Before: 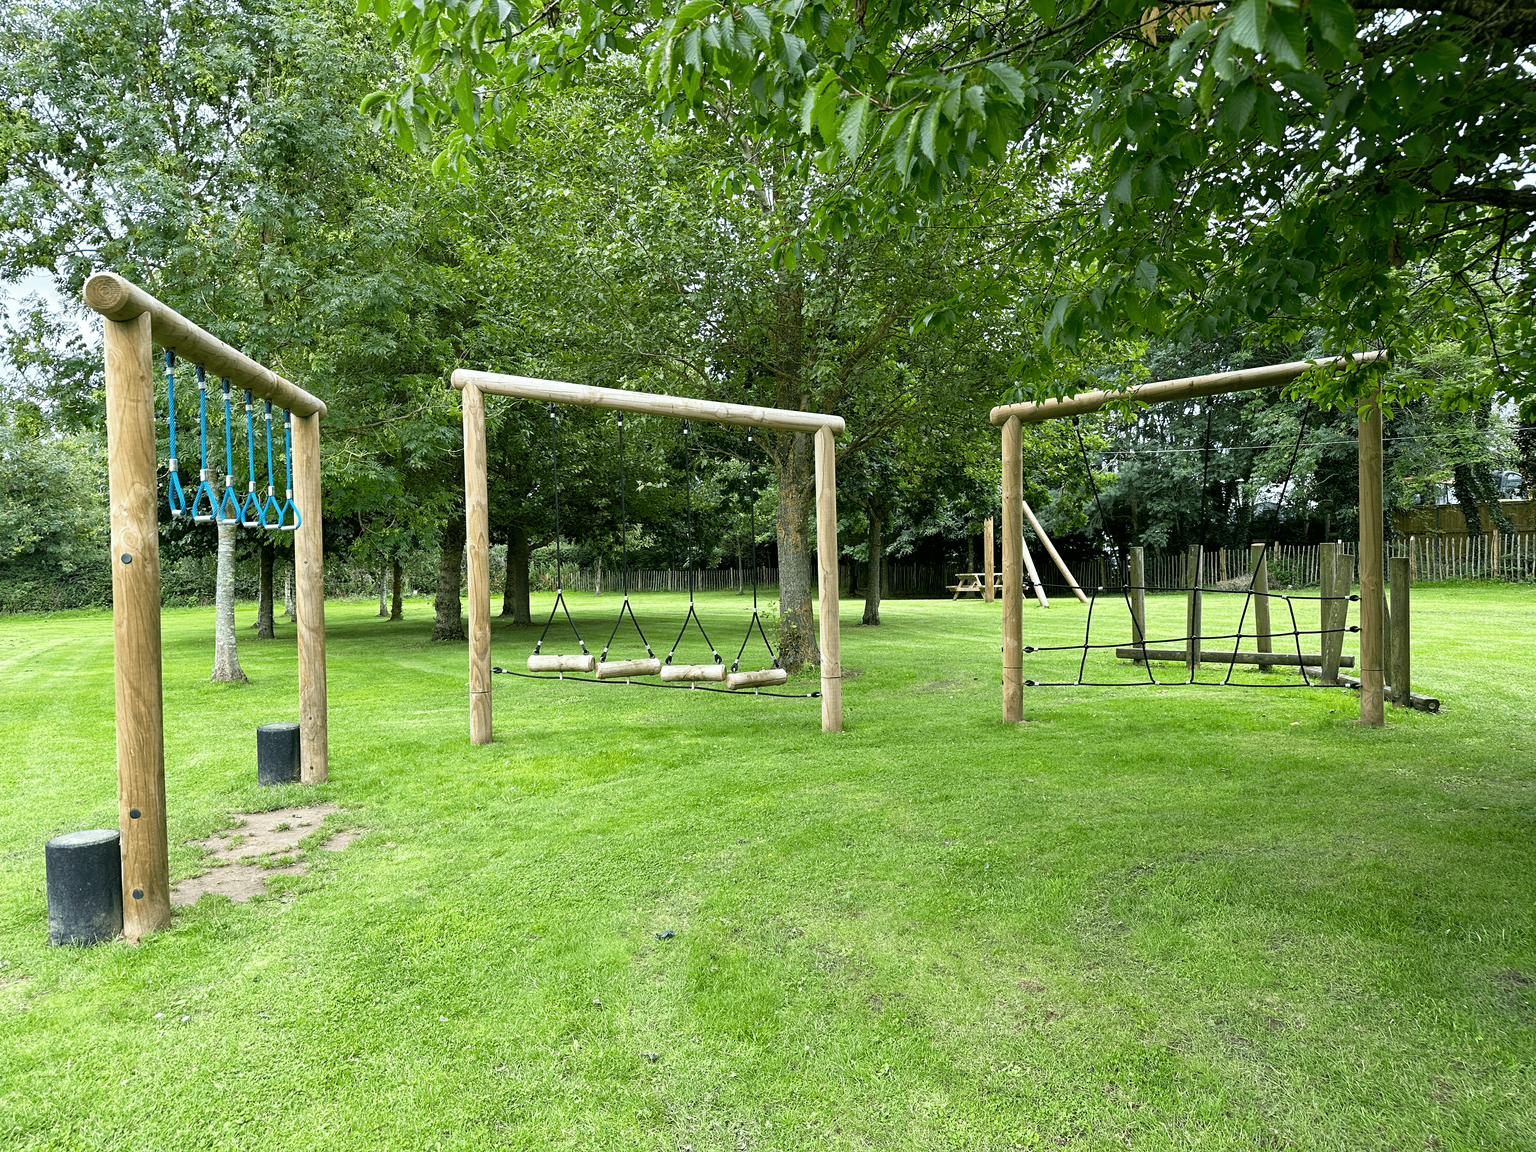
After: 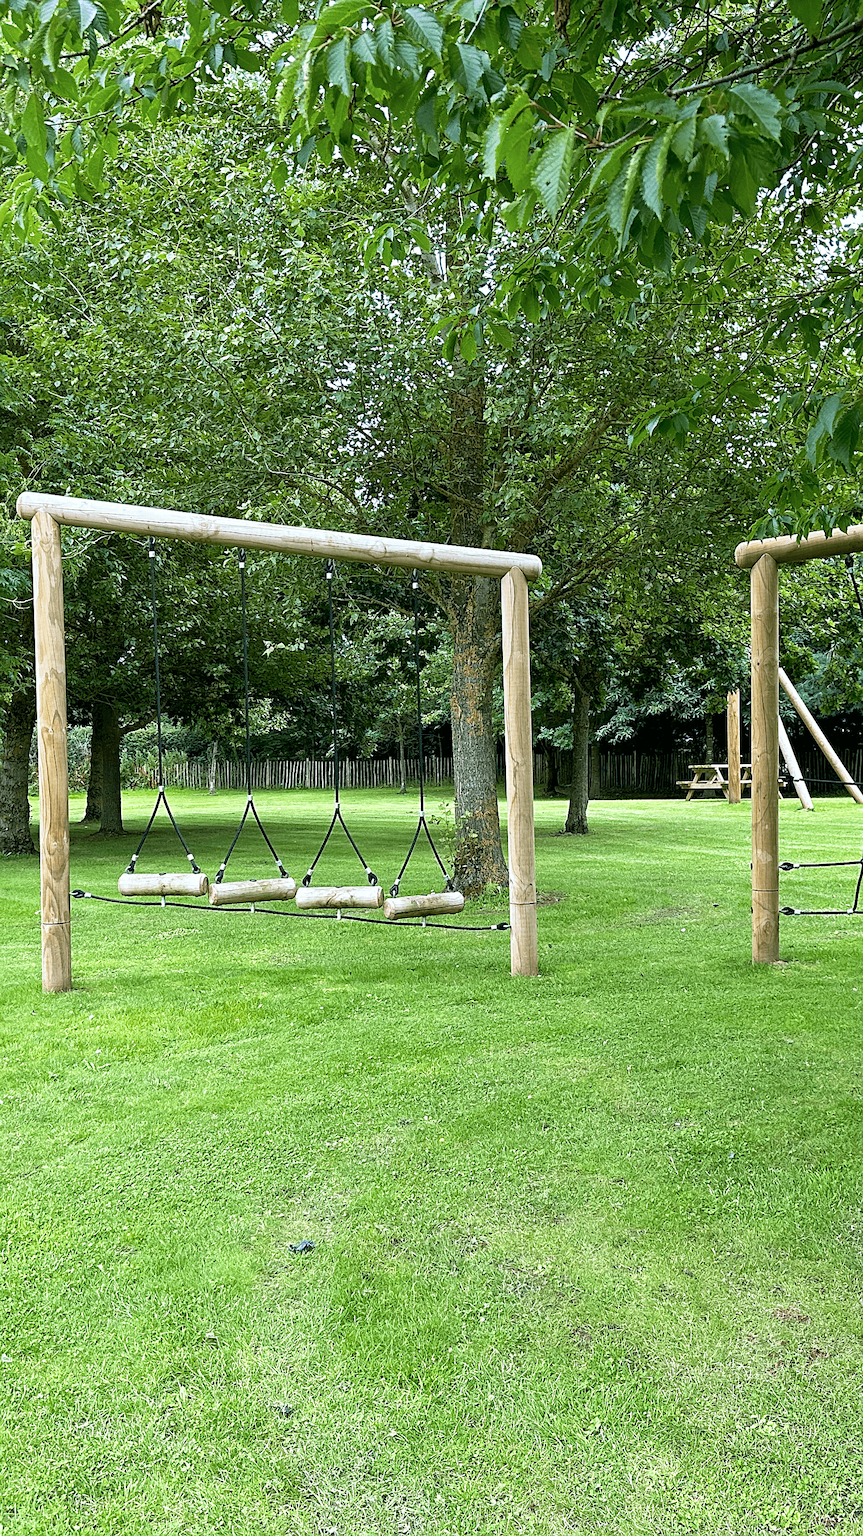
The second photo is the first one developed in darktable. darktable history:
sharpen: on, module defaults
velvia: on, module defaults
crop: left 28.583%, right 29.231%
color calibration: illuminant as shot in camera, x 0.358, y 0.373, temperature 4628.91 K
